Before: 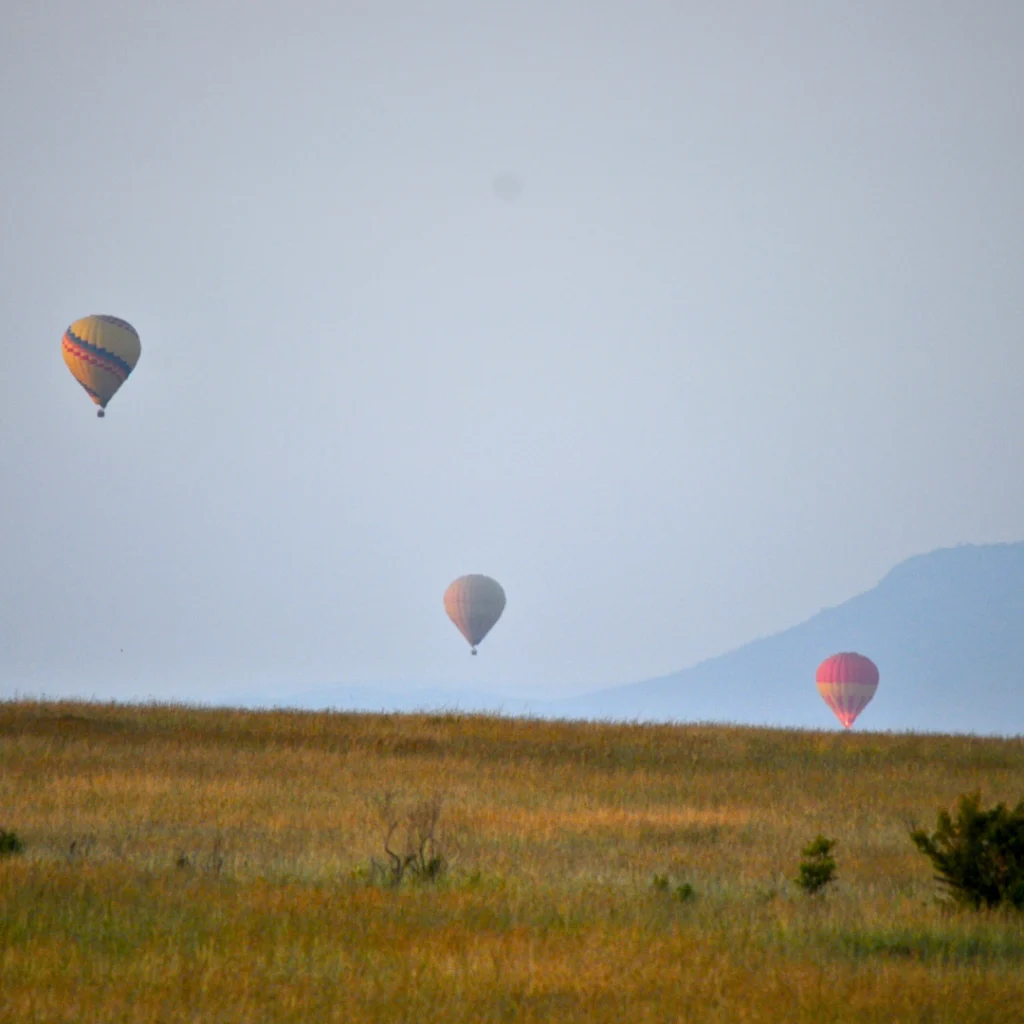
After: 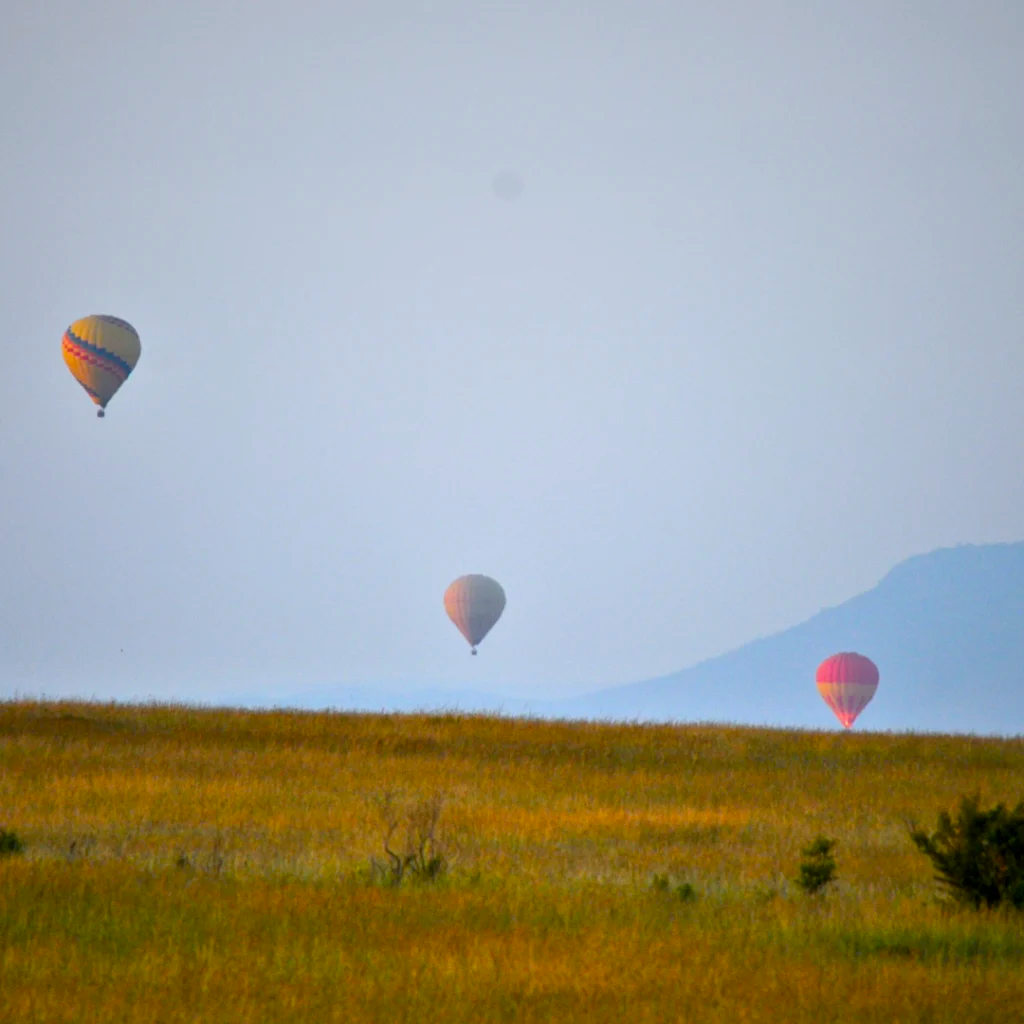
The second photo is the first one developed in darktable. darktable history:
color balance rgb: perceptual saturation grading › global saturation 25%, global vibrance 20%
